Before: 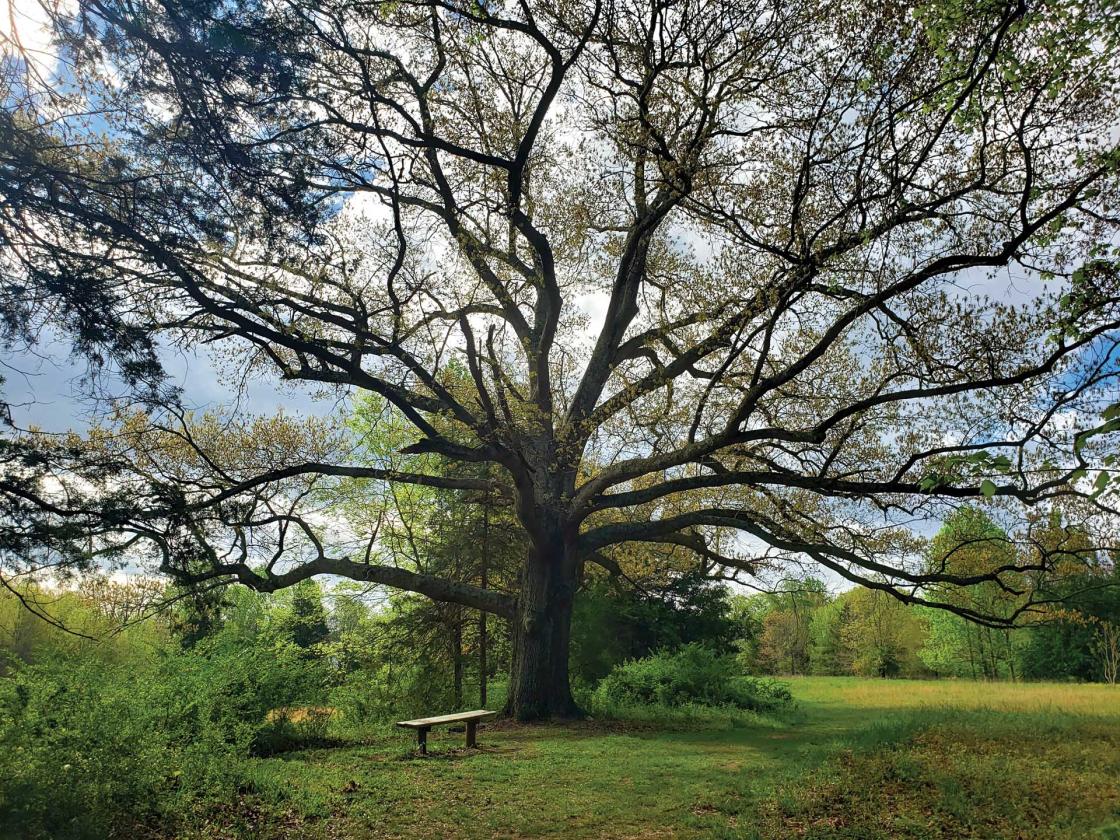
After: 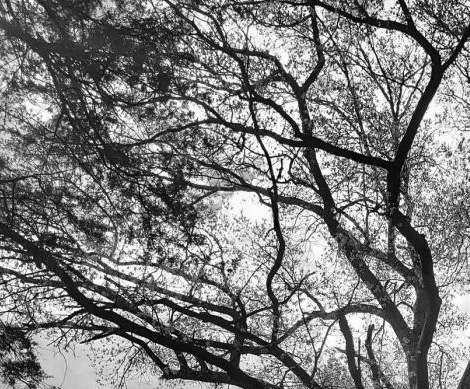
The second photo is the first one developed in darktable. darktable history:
crop and rotate: left 10.817%, top 0.062%, right 47.194%, bottom 53.626%
monochrome: on, module defaults
white balance: red 0.766, blue 1.537
contrast brightness saturation: saturation -0.05
